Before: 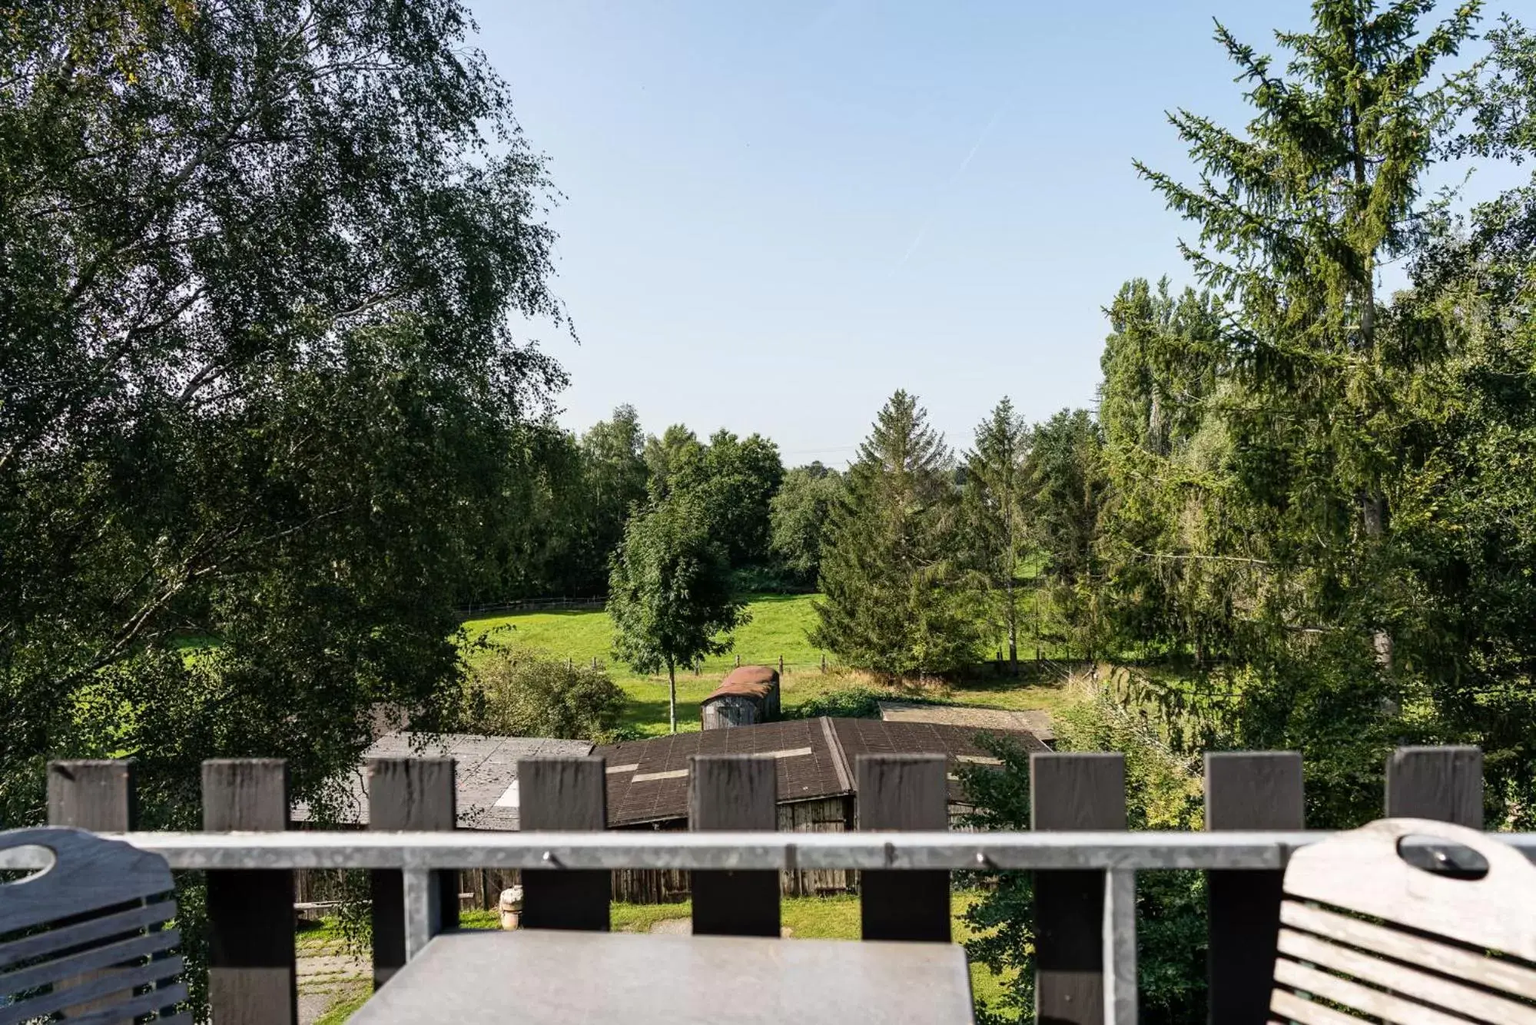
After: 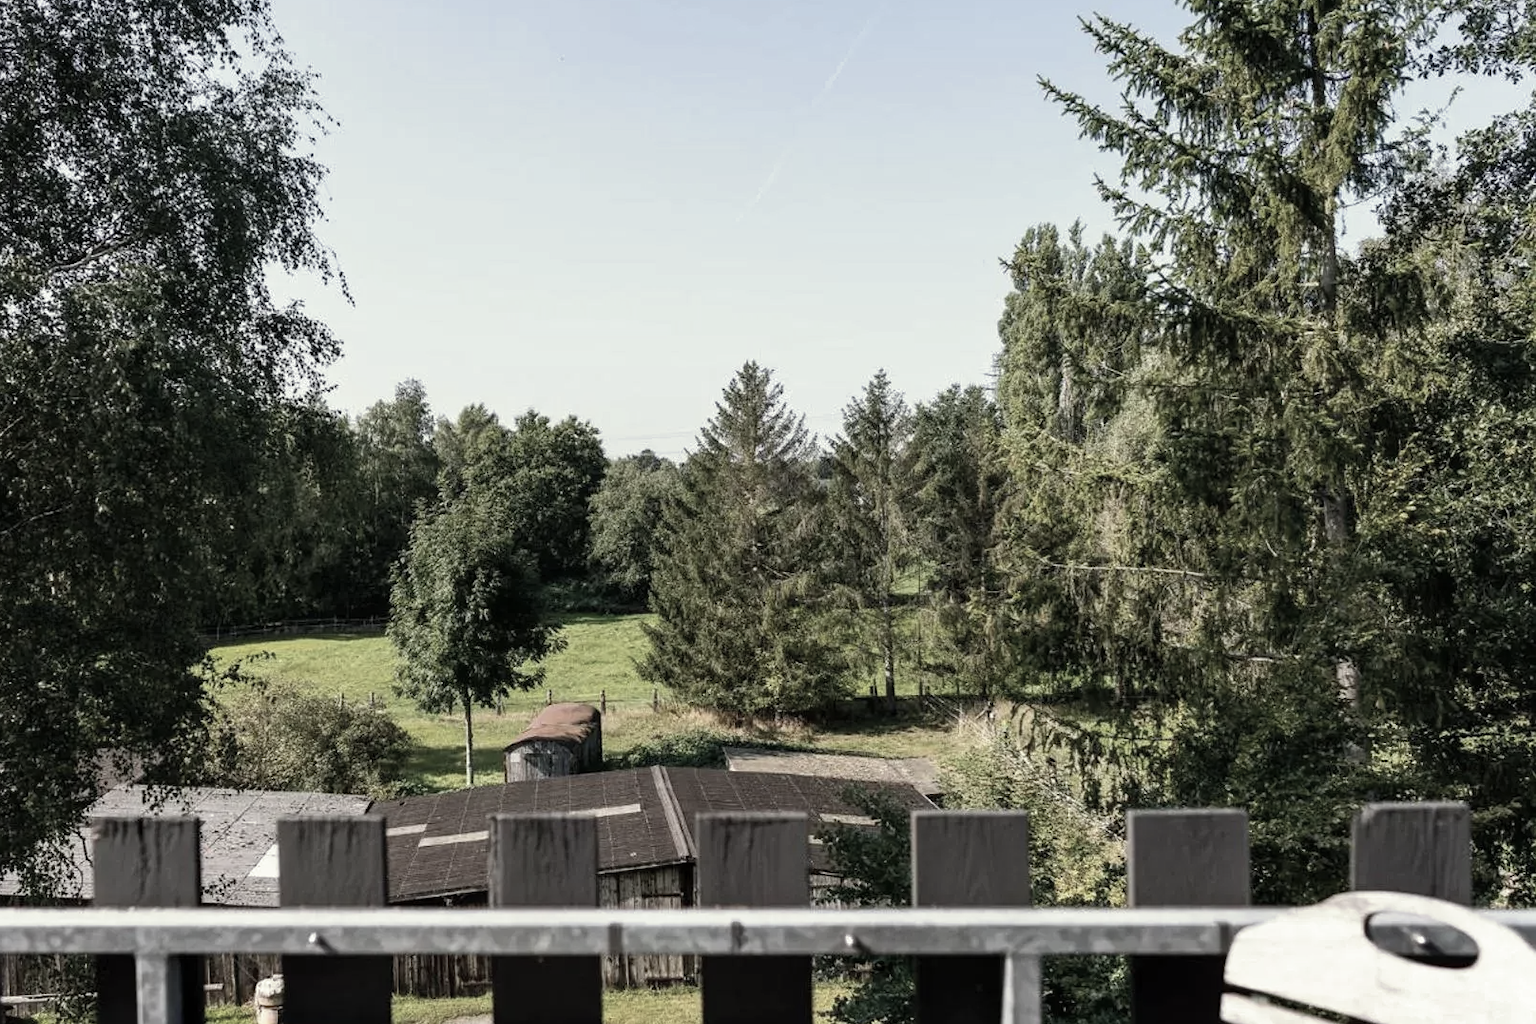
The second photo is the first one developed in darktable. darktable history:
color correction: saturation 0.5
crop: left 19.159%, top 9.58%, bottom 9.58%
split-toning: shadows › saturation 0.61, highlights › saturation 0.58, balance -28.74, compress 87.36%
